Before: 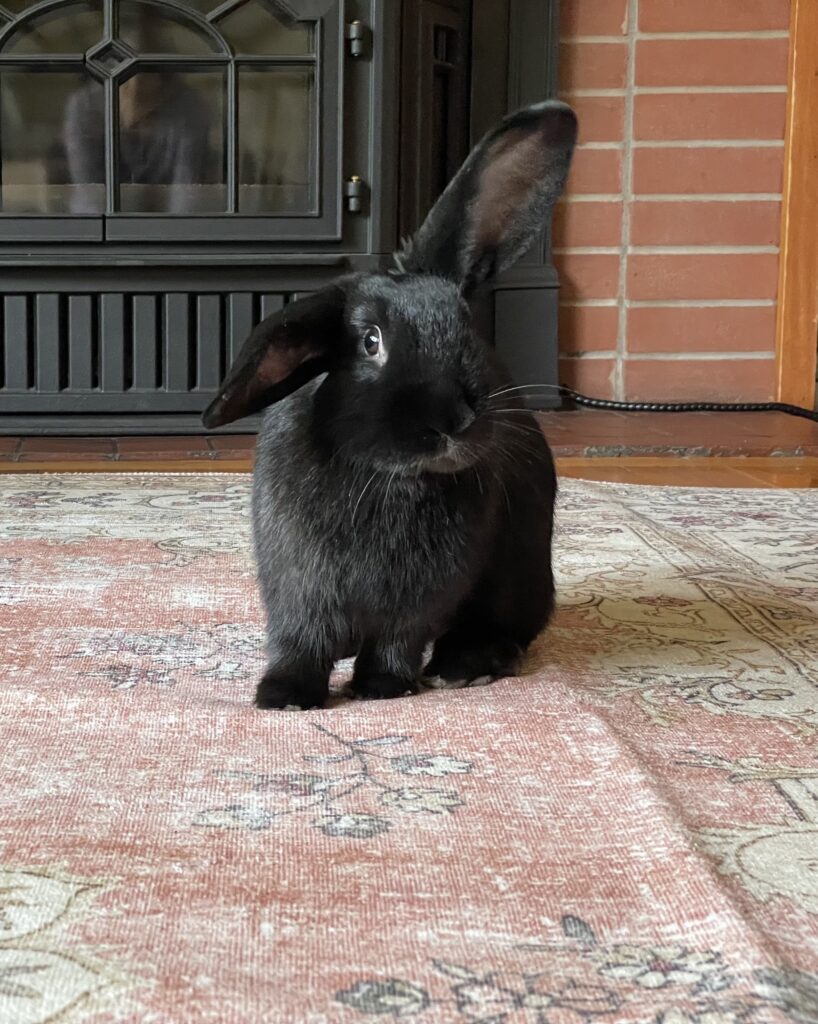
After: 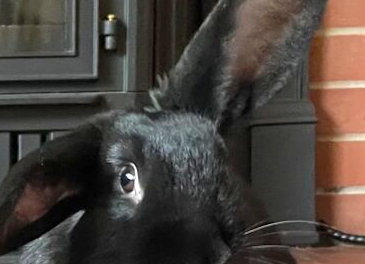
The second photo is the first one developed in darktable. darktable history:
exposure: black level correction 0, exposure 0.7 EV, compensate exposure bias true, compensate highlight preservation false
rotate and perspective: lens shift (horizontal) -0.055, automatic cropping off
crop: left 28.64%, top 16.832%, right 26.637%, bottom 58.055%
